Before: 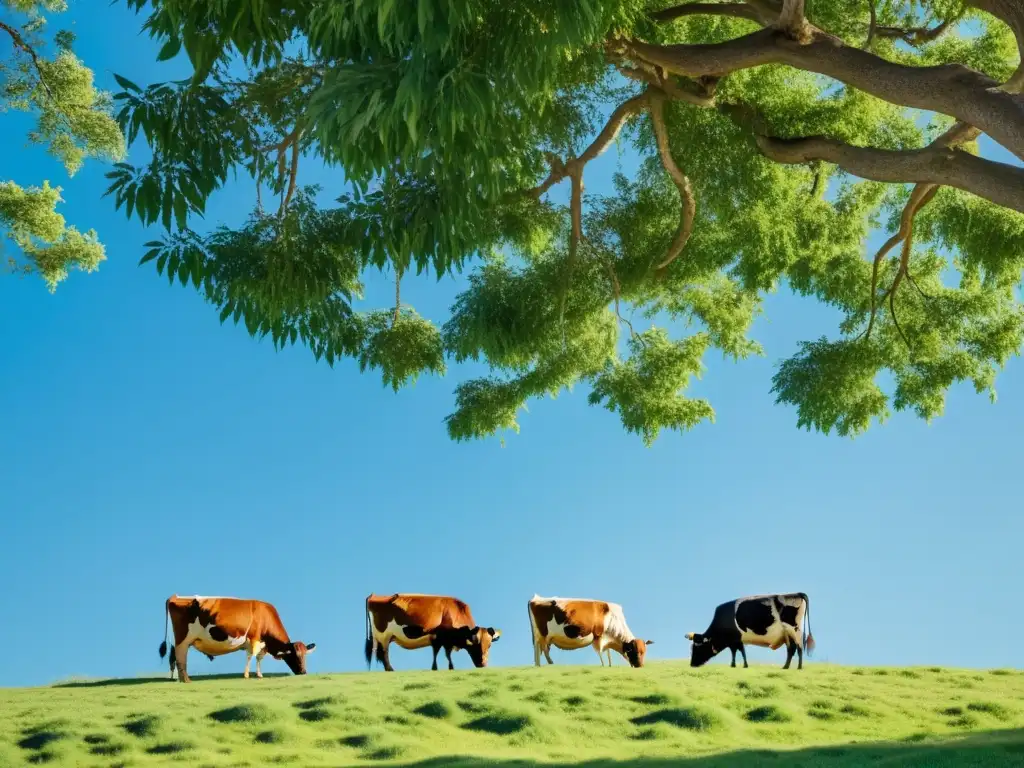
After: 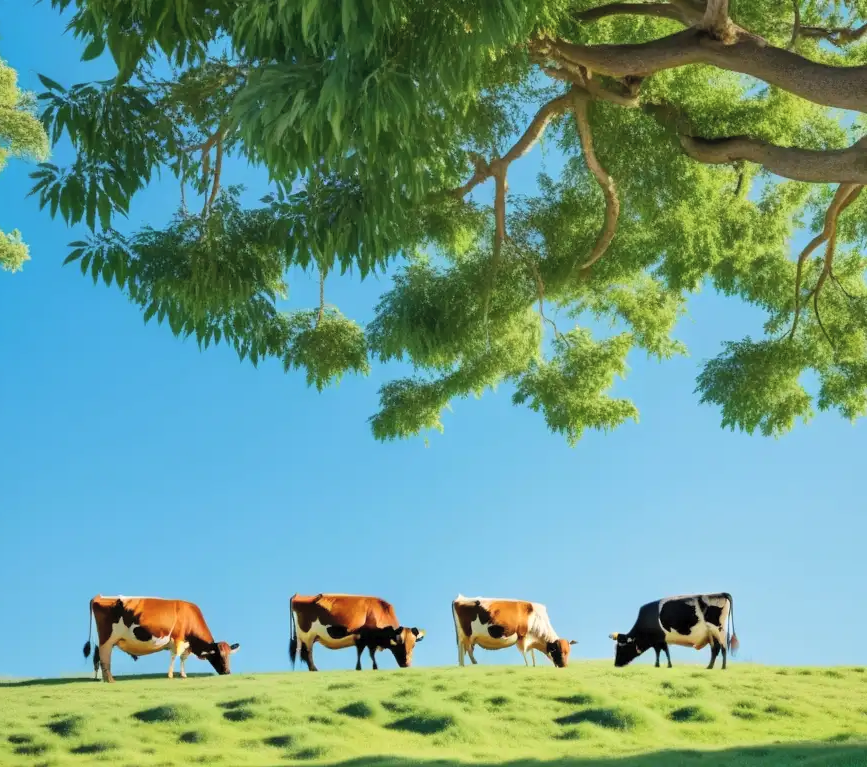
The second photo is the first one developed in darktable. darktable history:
contrast brightness saturation: brightness 0.117
tone equalizer: edges refinement/feathering 500, mask exposure compensation -1.57 EV, preserve details no
crop: left 7.468%, right 7.849%
